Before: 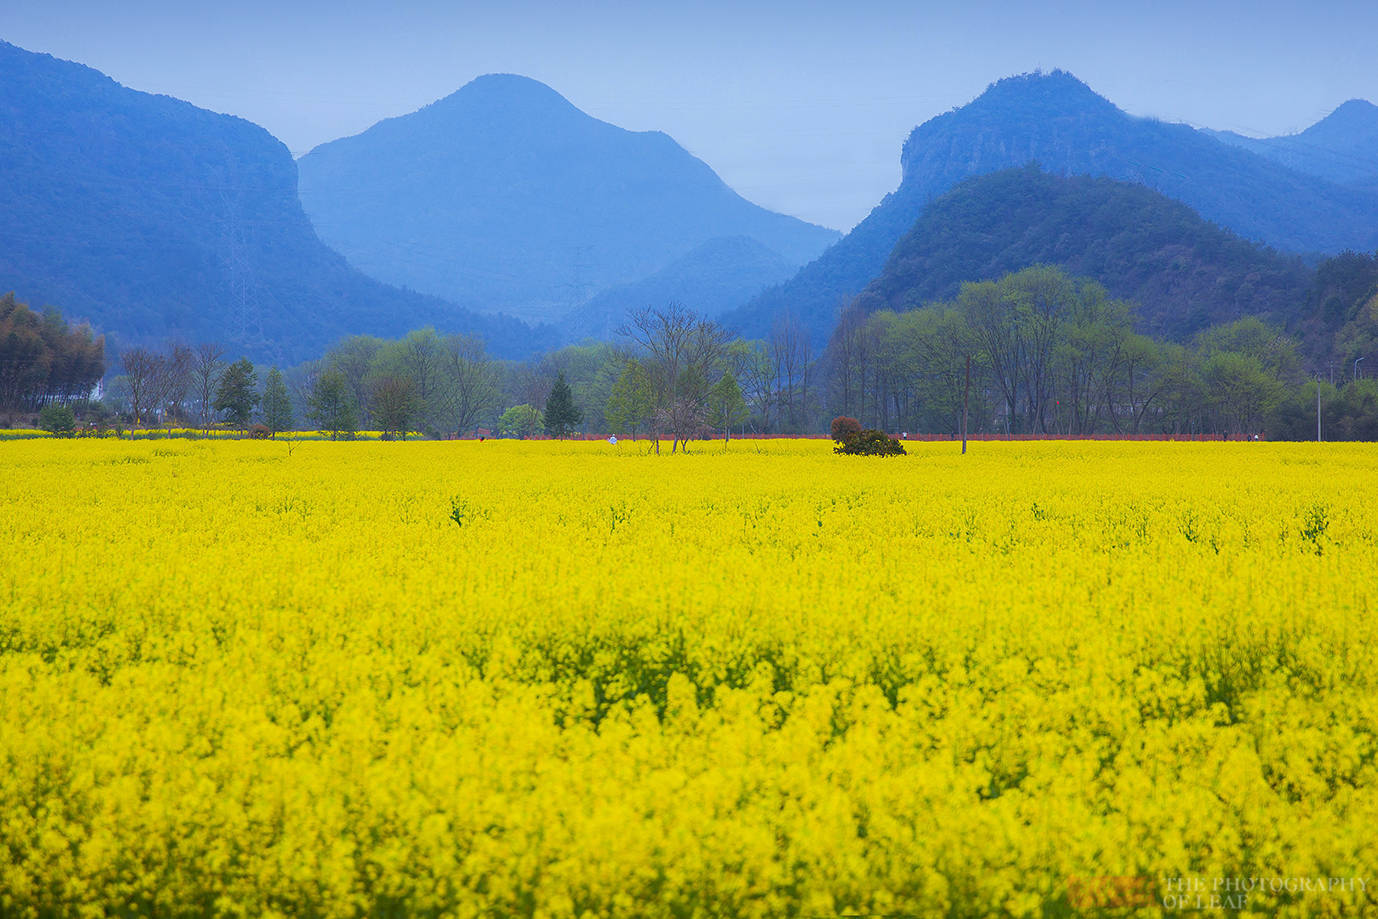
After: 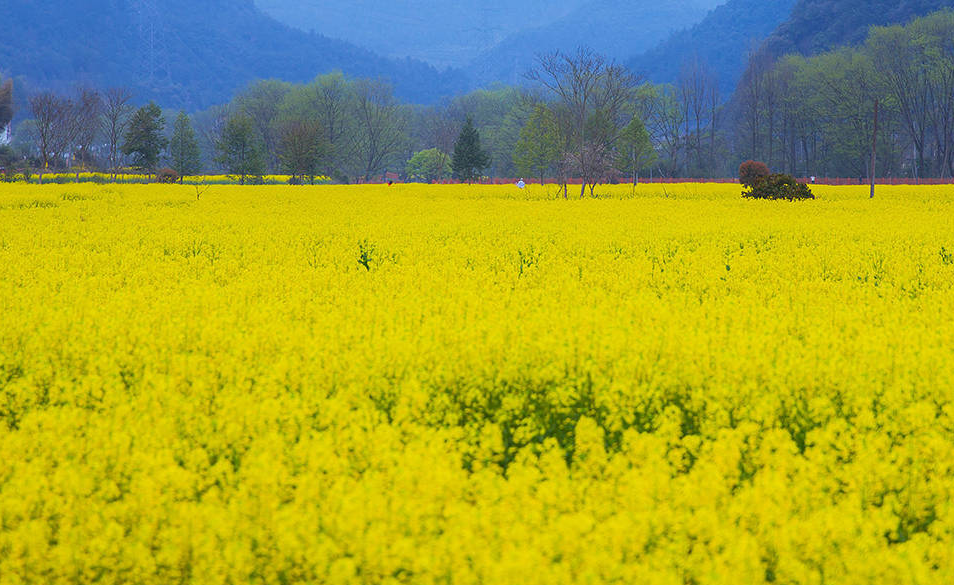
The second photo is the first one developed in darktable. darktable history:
crop: left 6.701%, top 27.857%, right 24.014%, bottom 8.379%
